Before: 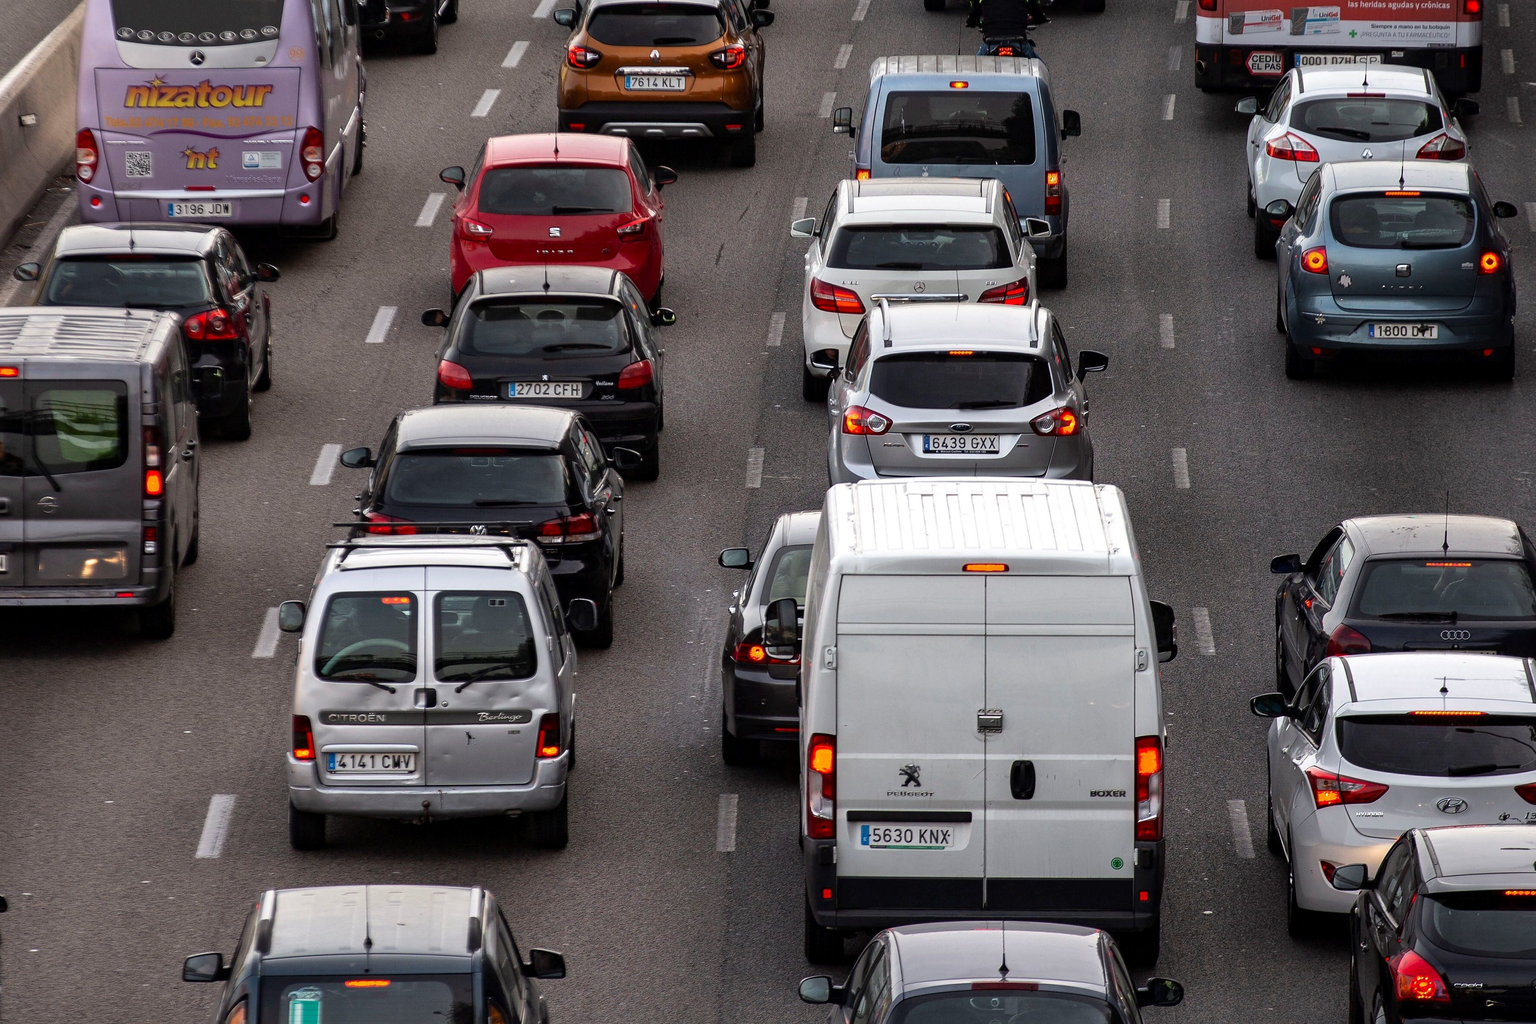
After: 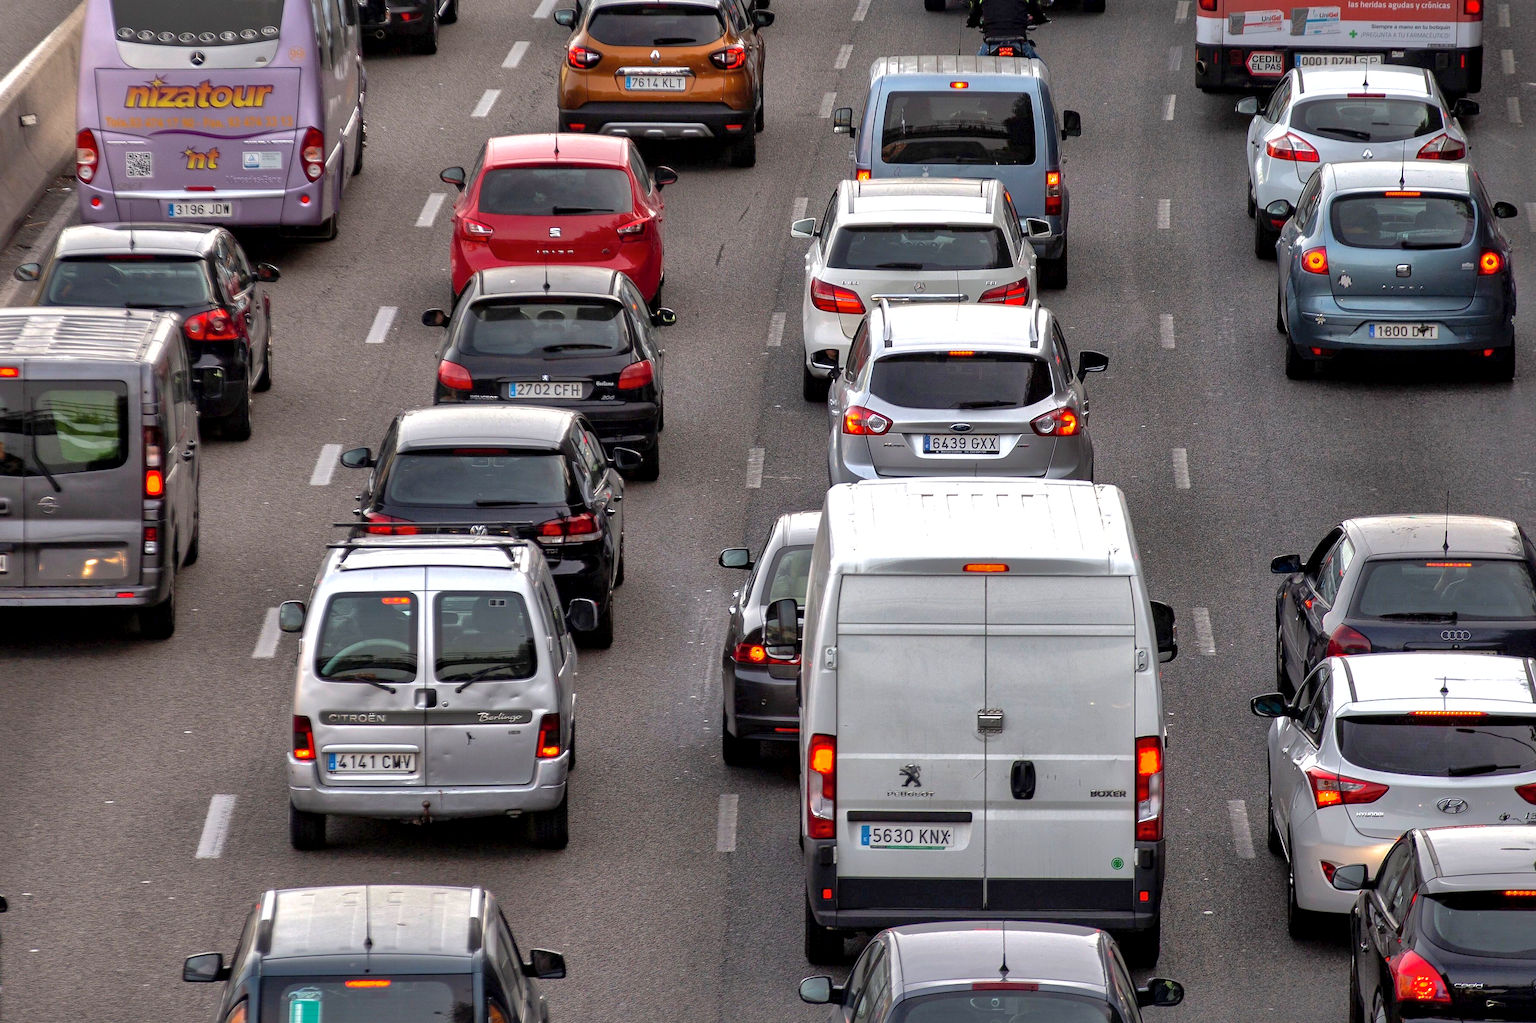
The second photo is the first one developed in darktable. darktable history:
exposure: black level correction 0.001, exposure 0.5 EV, compensate highlight preservation false
shadows and highlights: shadows 58.84, highlights -60.01
